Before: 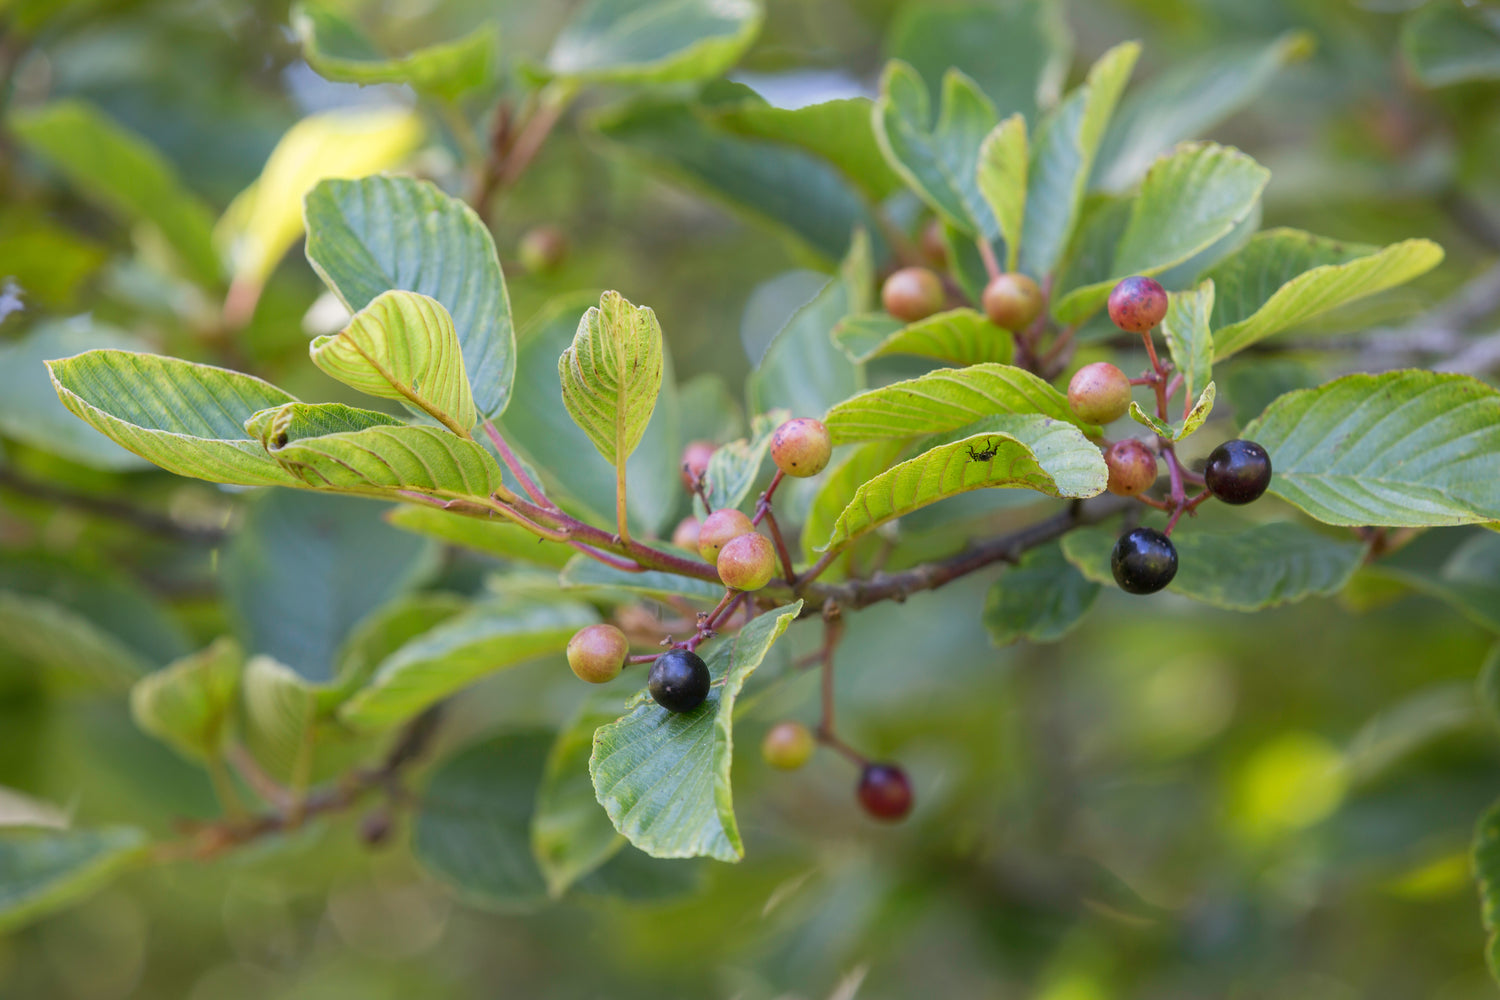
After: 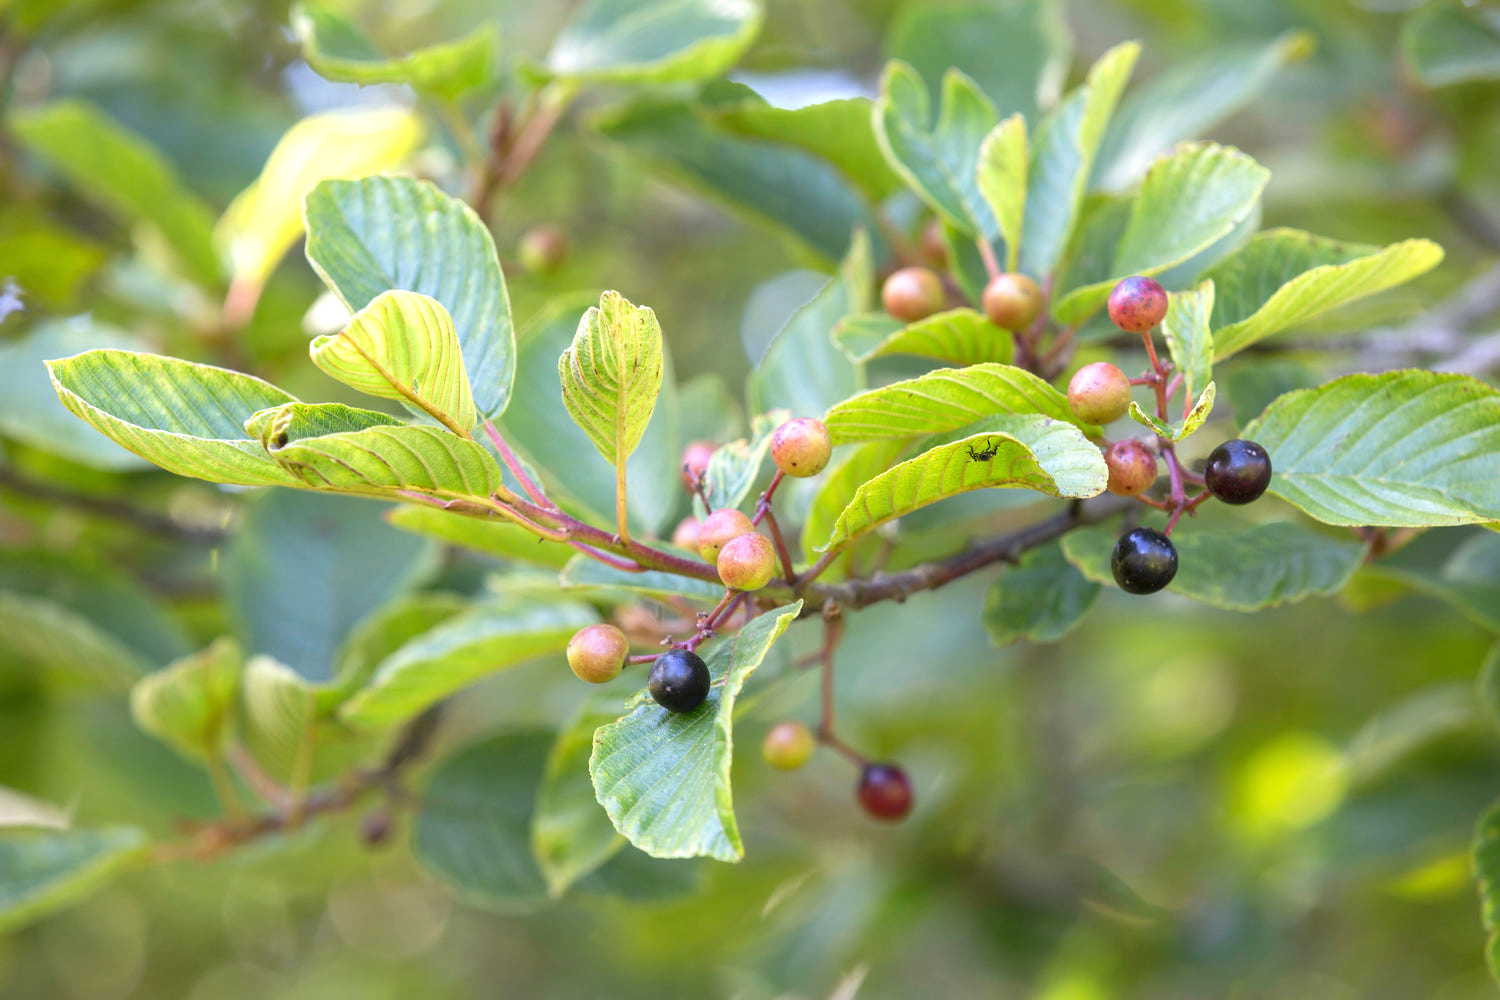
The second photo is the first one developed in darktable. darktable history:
exposure: exposure 0.664 EV, compensate highlight preservation false
